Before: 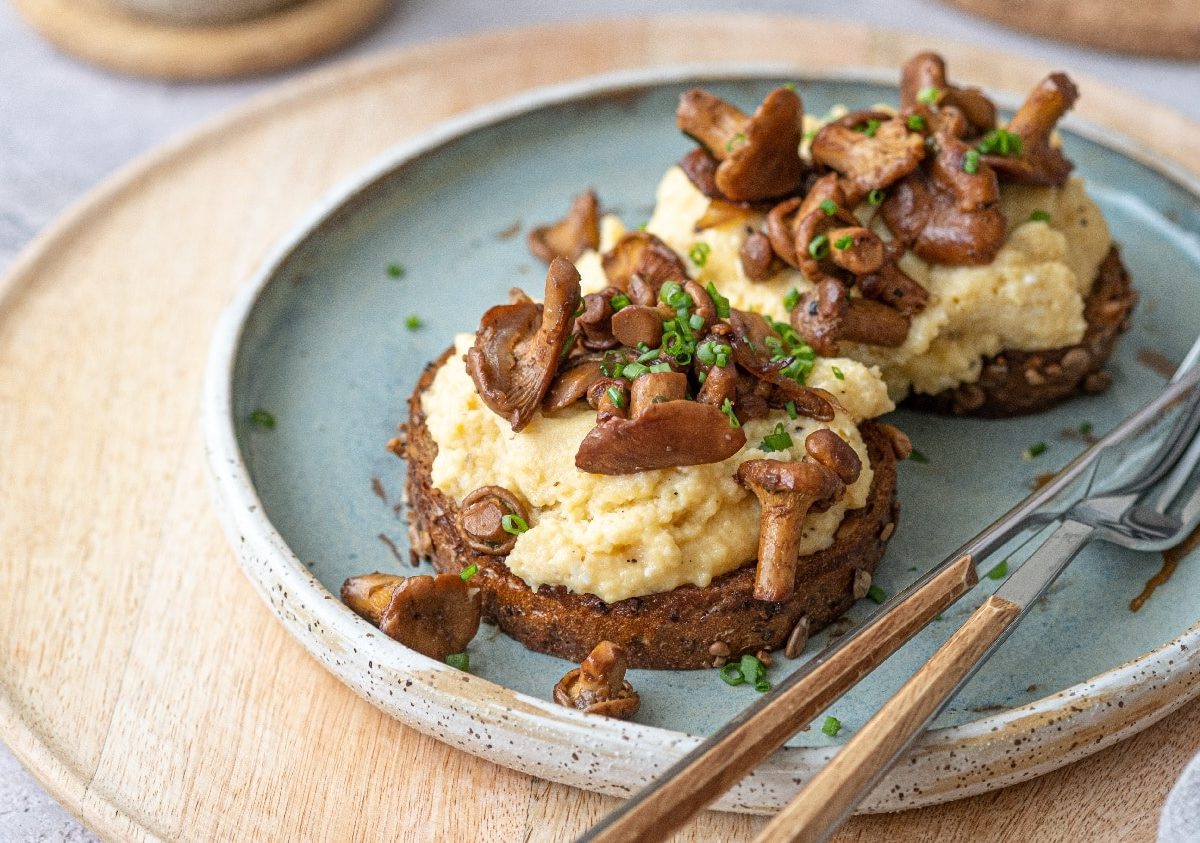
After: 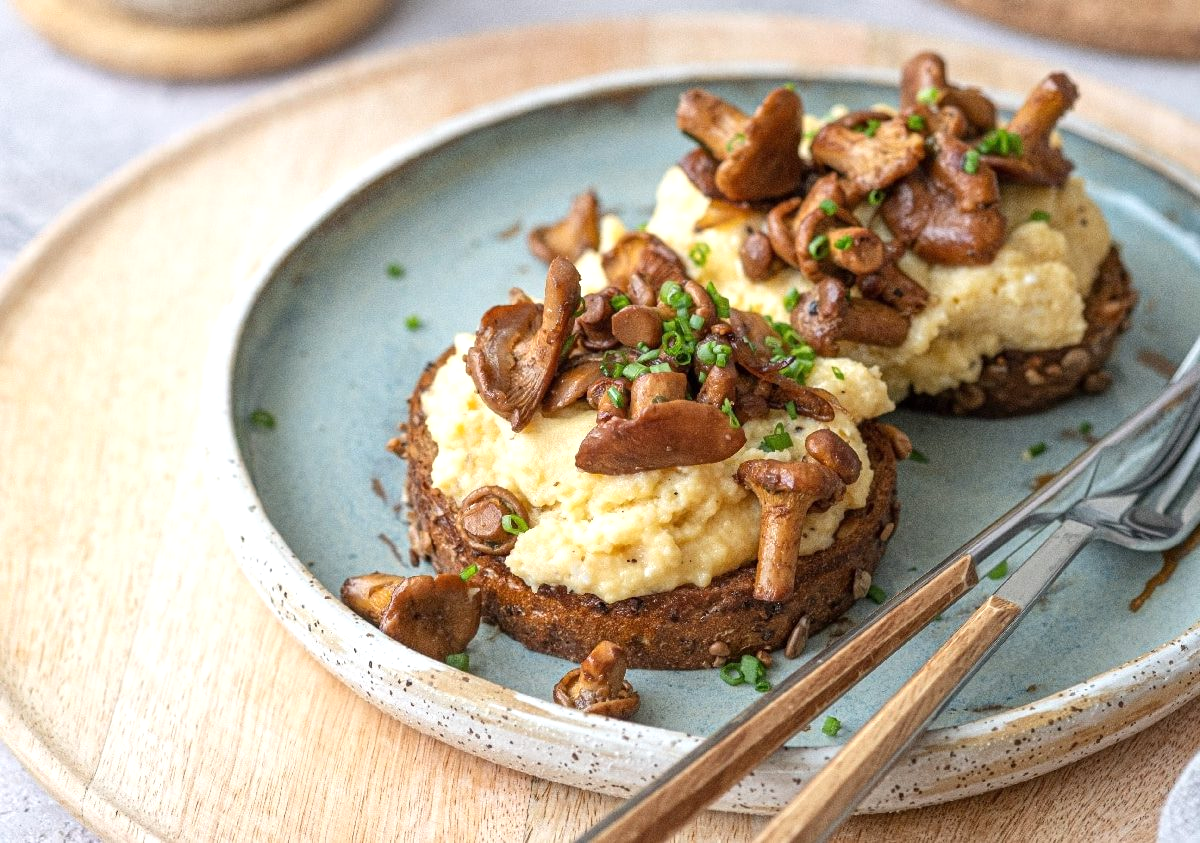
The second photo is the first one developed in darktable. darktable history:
exposure: exposure 0.27 EV, compensate exposure bias true, compensate highlight preservation false
